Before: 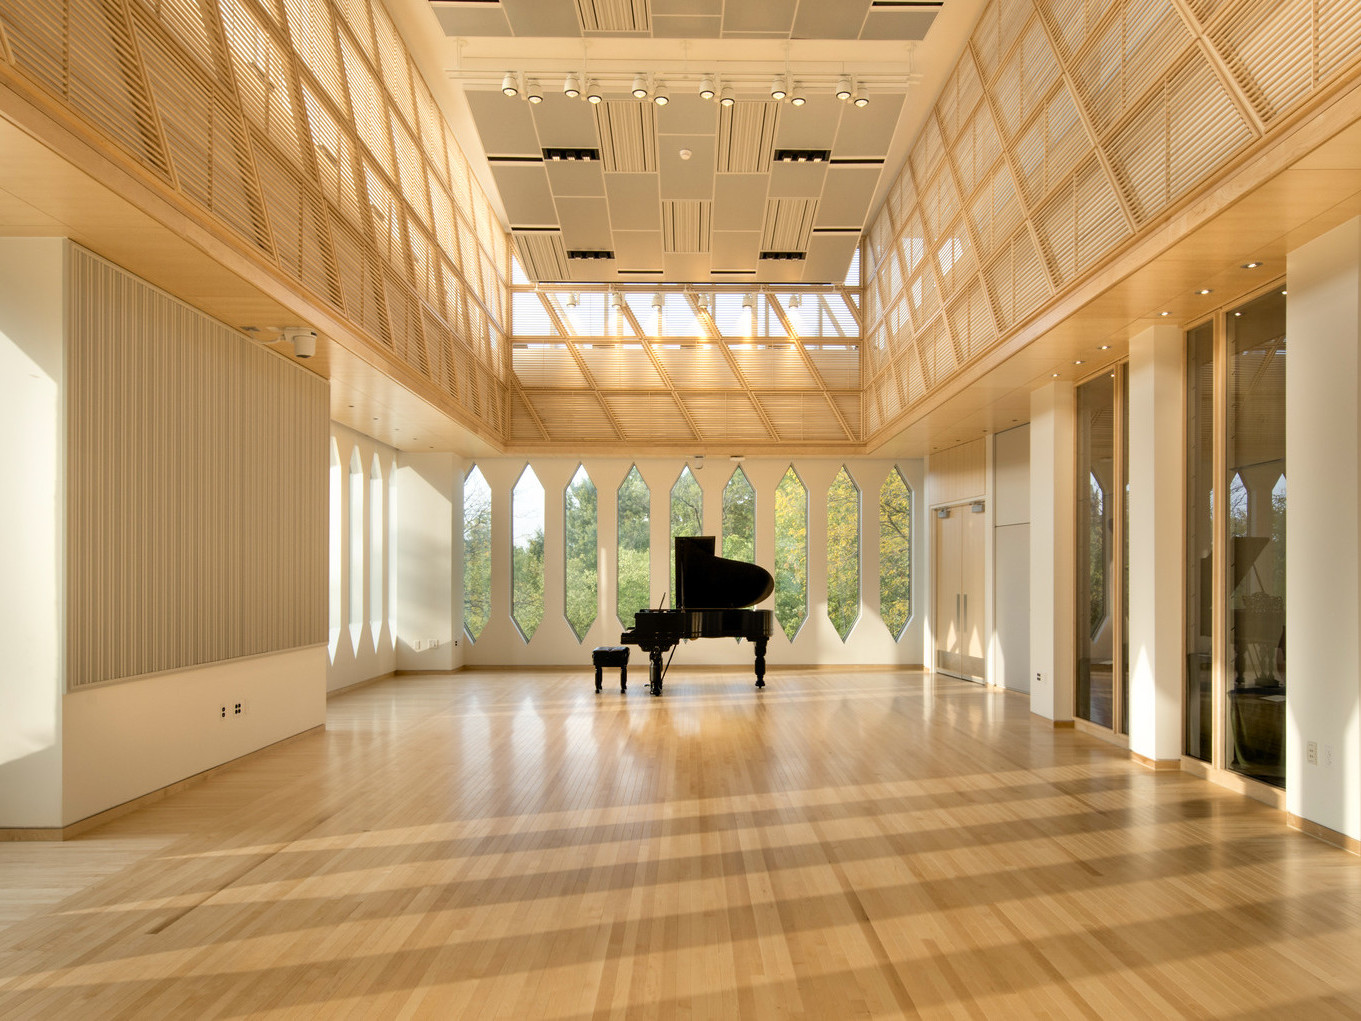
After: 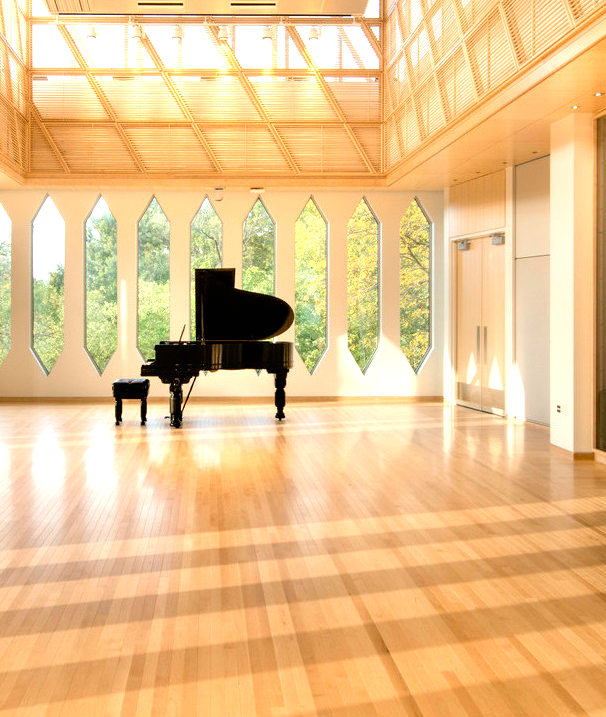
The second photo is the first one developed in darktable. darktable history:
crop: left 35.286%, top 26.322%, right 20.144%, bottom 3.437%
exposure: black level correction 0, exposure 0.697 EV, compensate highlight preservation false
